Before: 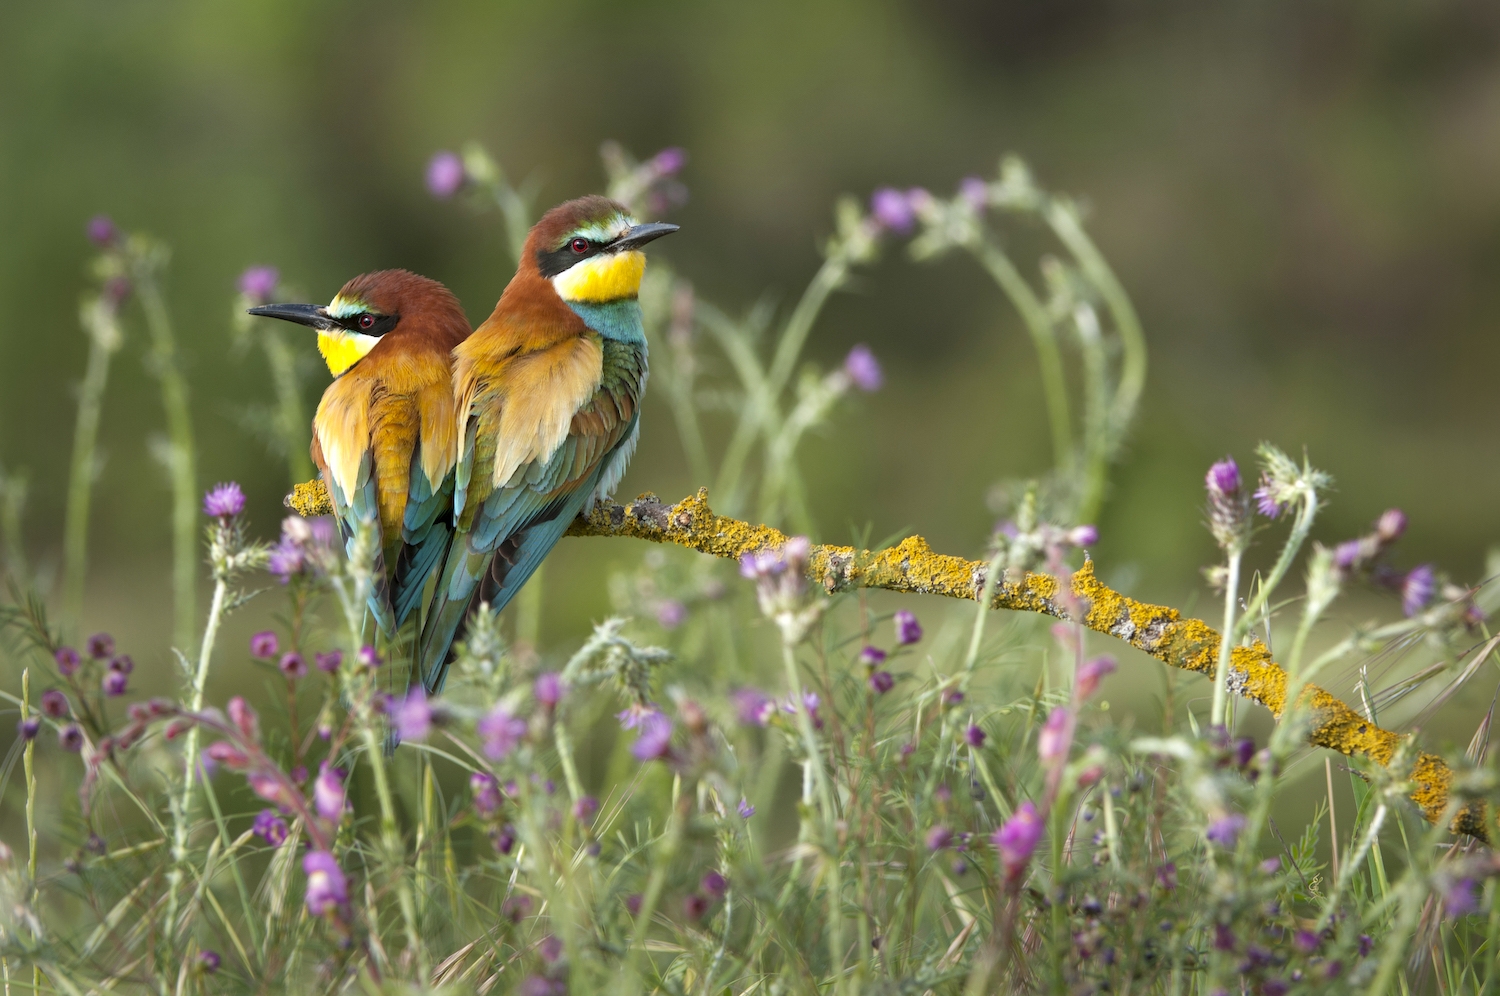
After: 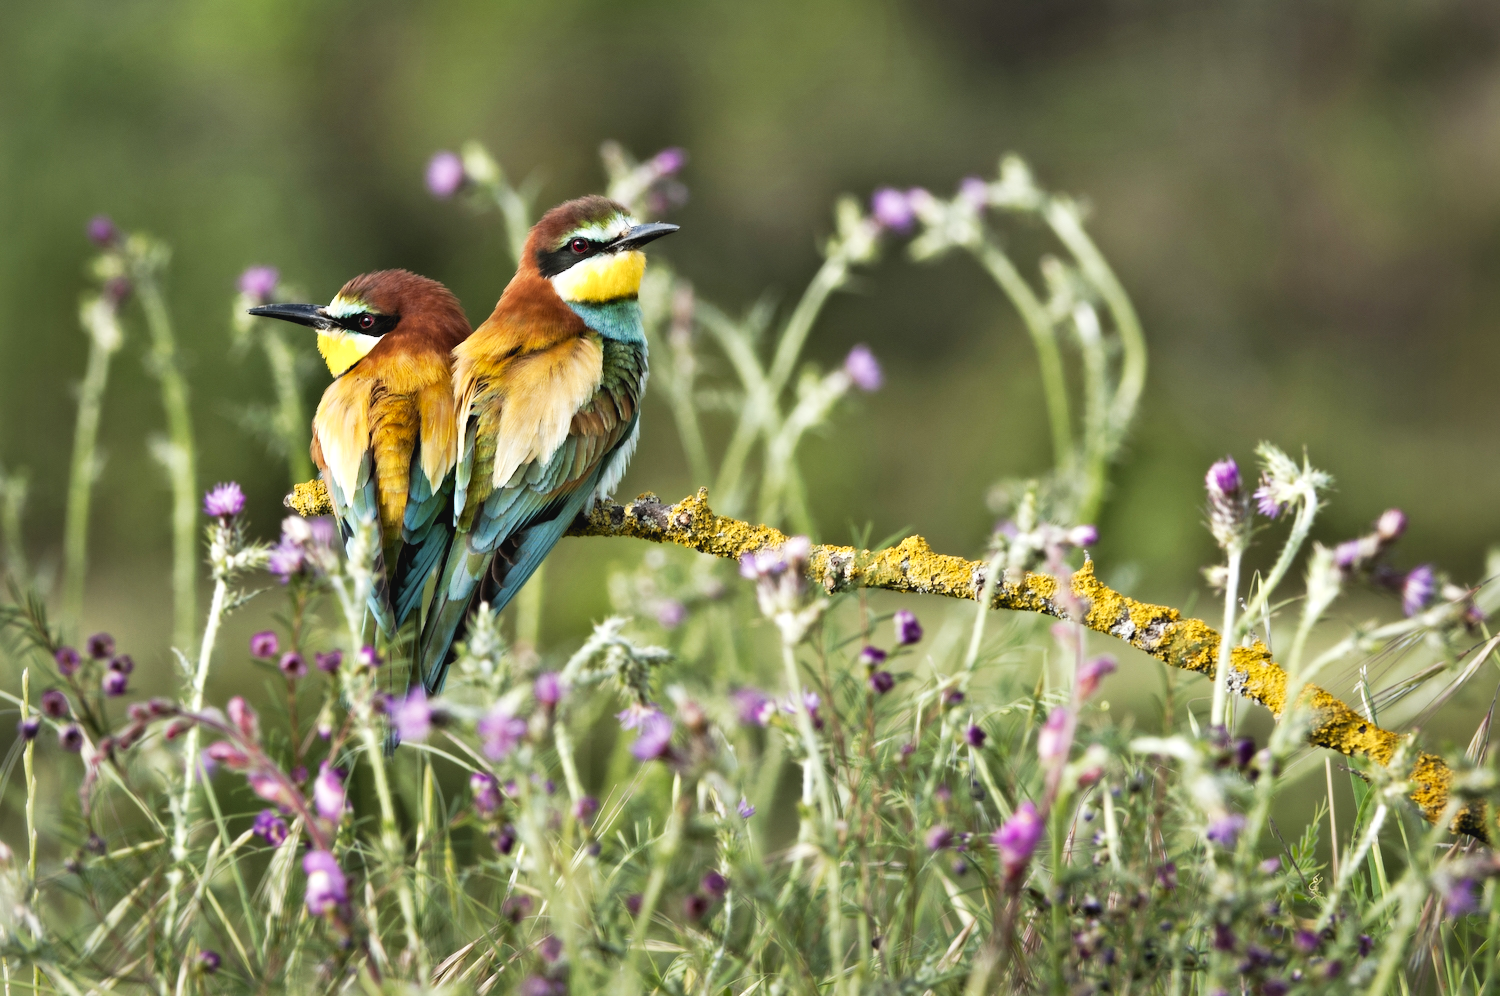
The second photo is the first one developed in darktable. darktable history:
tone curve: curves: ch0 [(0, 0.038) (0.193, 0.212) (0.461, 0.502) (0.634, 0.709) (0.852, 0.89) (1, 0.967)]; ch1 [(0, 0) (0.35, 0.356) (0.45, 0.453) (0.504, 0.503) (0.532, 0.524) (0.558, 0.555) (0.735, 0.762) (1, 1)]; ch2 [(0, 0) (0.281, 0.266) (0.456, 0.469) (0.5, 0.5) (0.533, 0.545) (0.606, 0.598) (0.646, 0.654) (1, 1)], preserve colors none
contrast equalizer: octaves 7, y [[0.511, 0.558, 0.631, 0.632, 0.559, 0.512], [0.5 ×6], [0.507, 0.559, 0.627, 0.644, 0.647, 0.647], [0 ×6], [0 ×6]]
